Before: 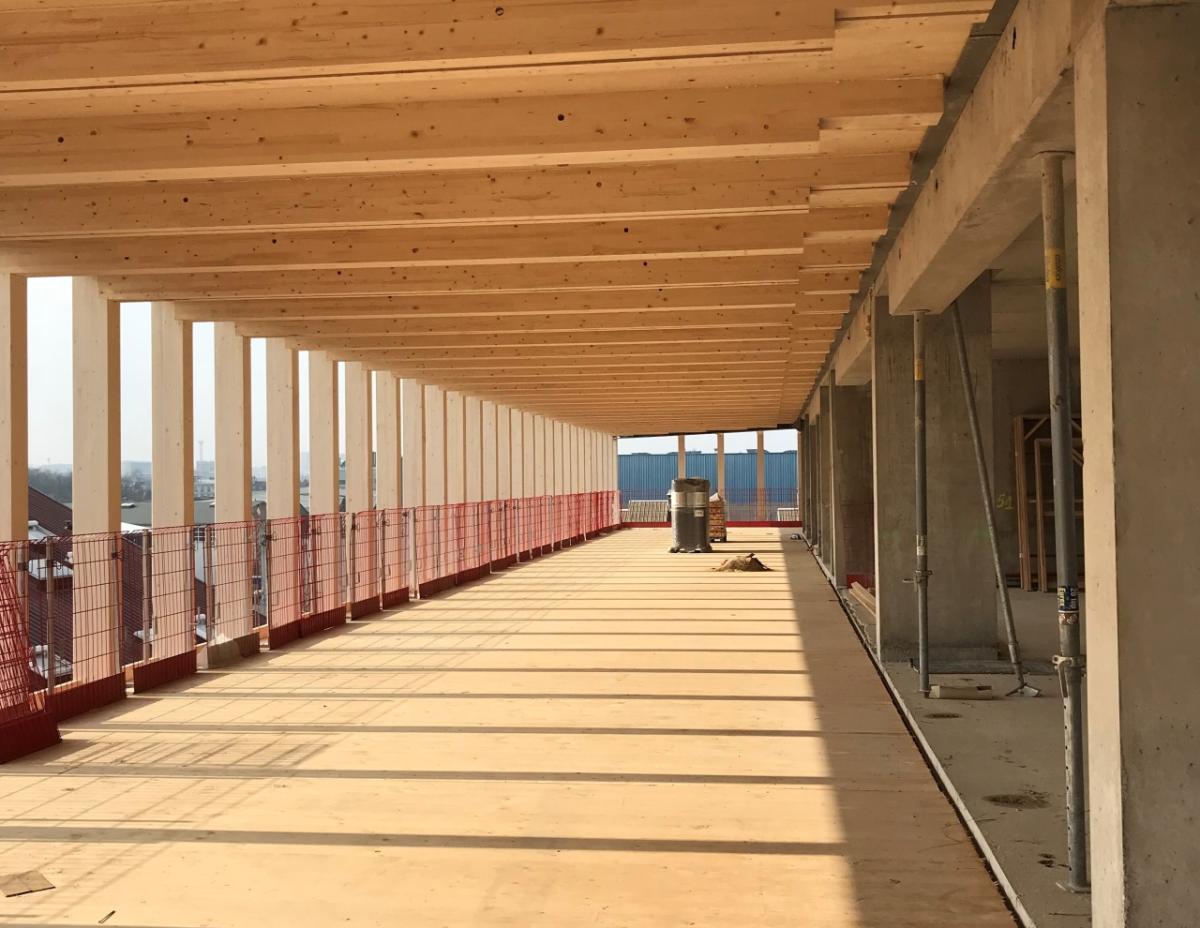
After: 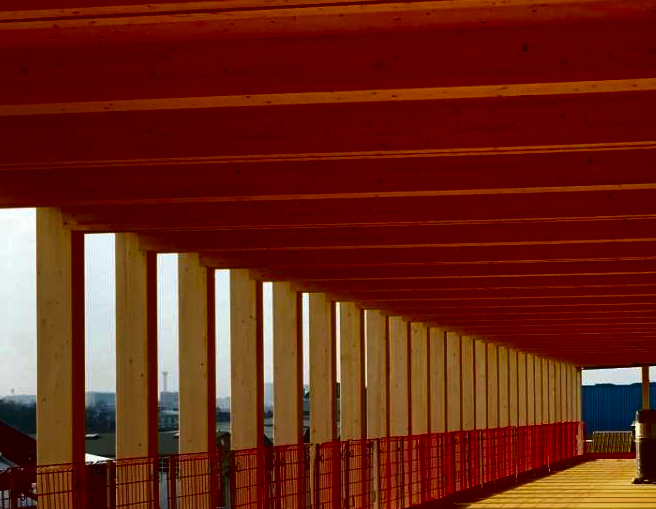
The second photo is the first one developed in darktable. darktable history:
contrast brightness saturation: brightness -1, saturation 1
crop and rotate: left 3.047%, top 7.509%, right 42.236%, bottom 37.598%
